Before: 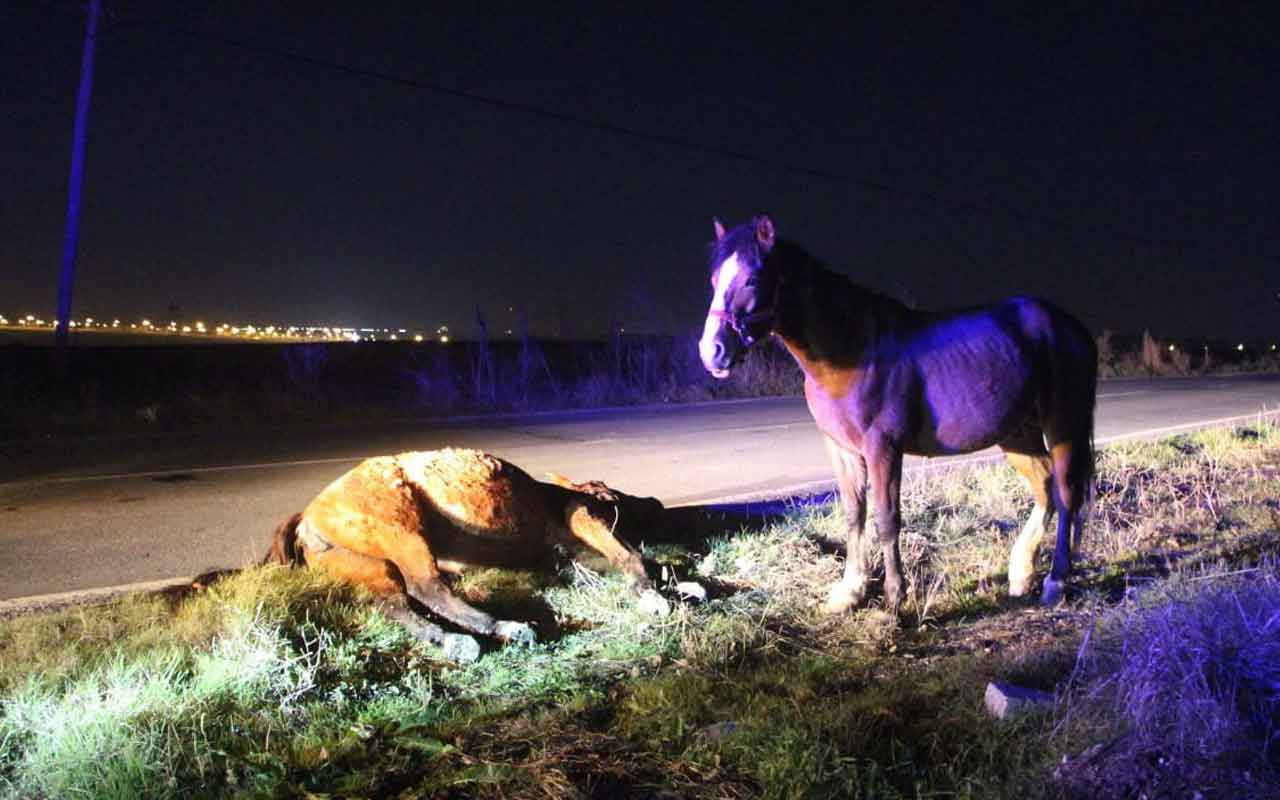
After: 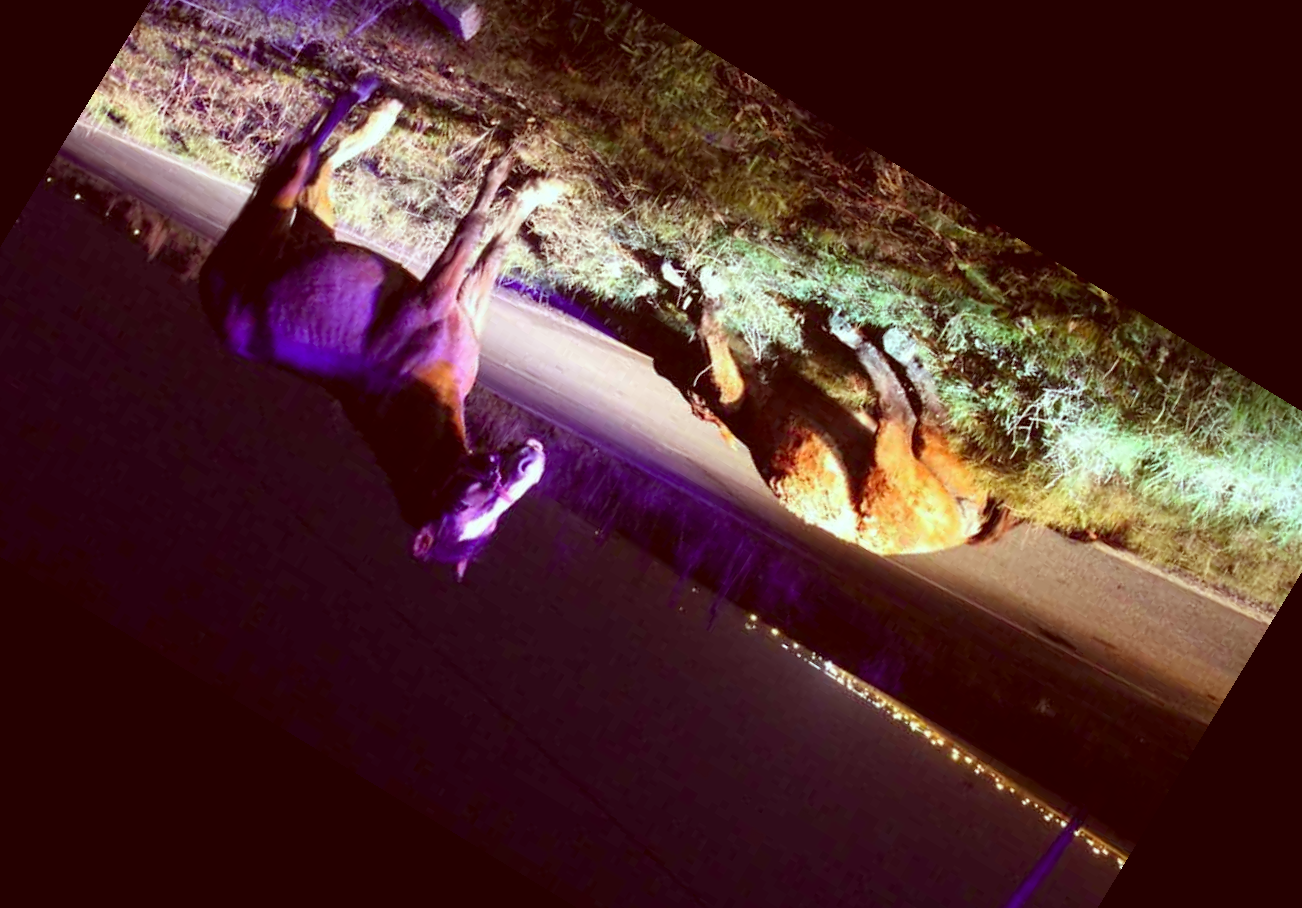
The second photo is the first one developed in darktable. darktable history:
color correction: highlights a* -7.23, highlights b* -0.161, shadows a* 20.08, shadows b* 11.73
crop and rotate: angle 148.68°, left 9.111%, top 15.603%, right 4.588%, bottom 17.041%
